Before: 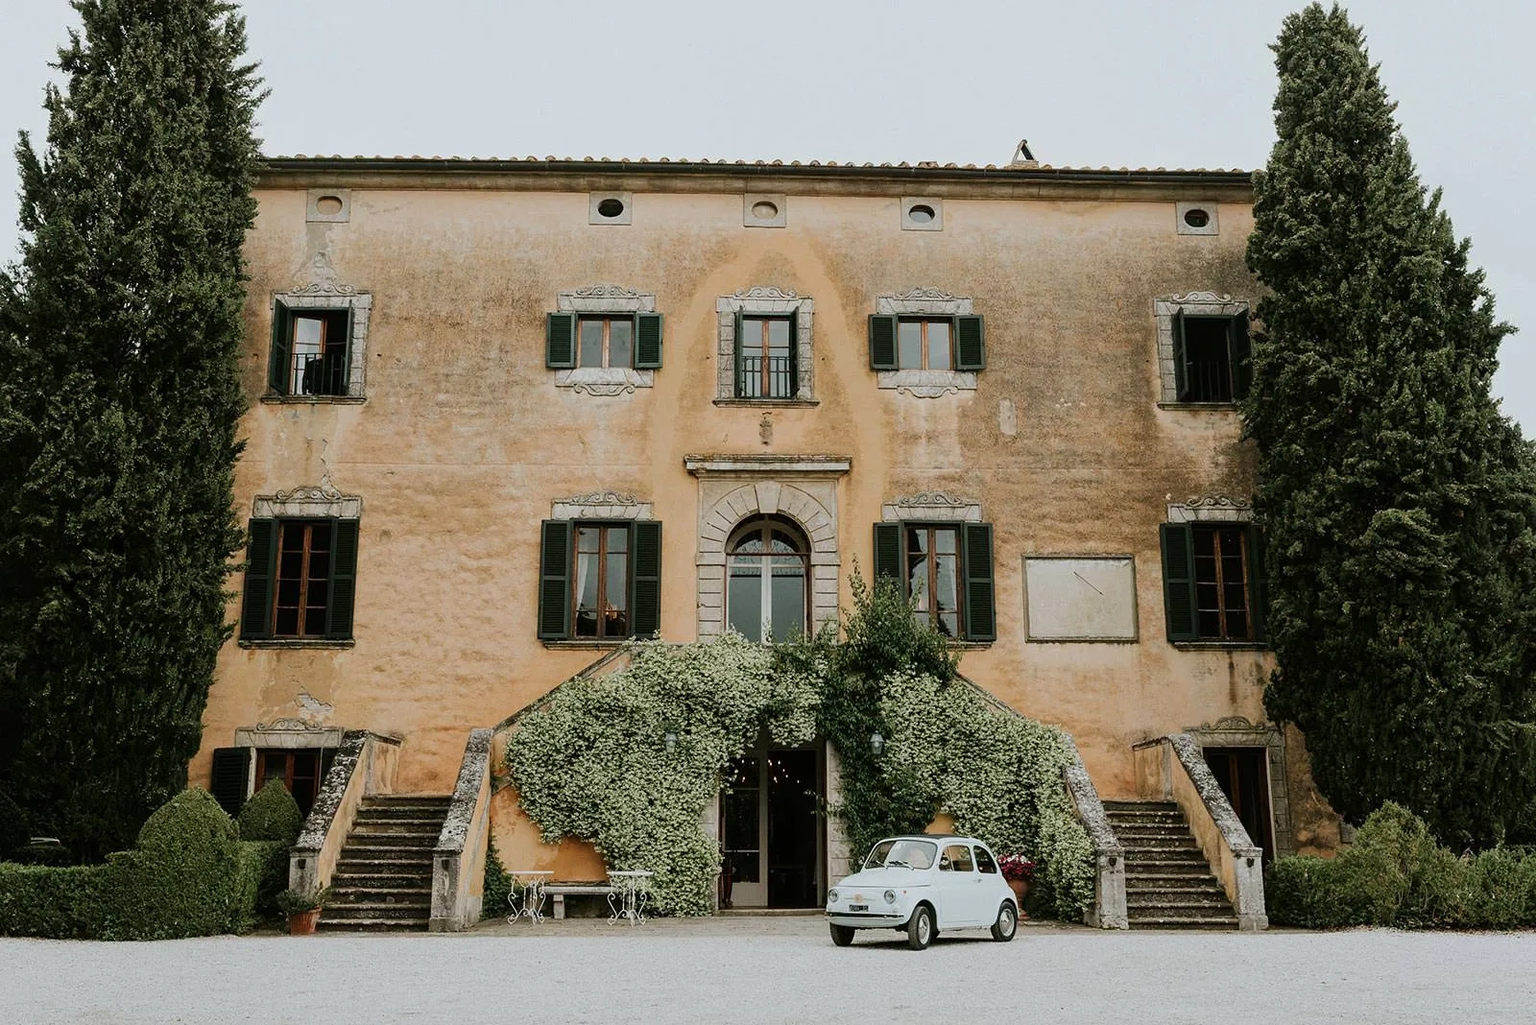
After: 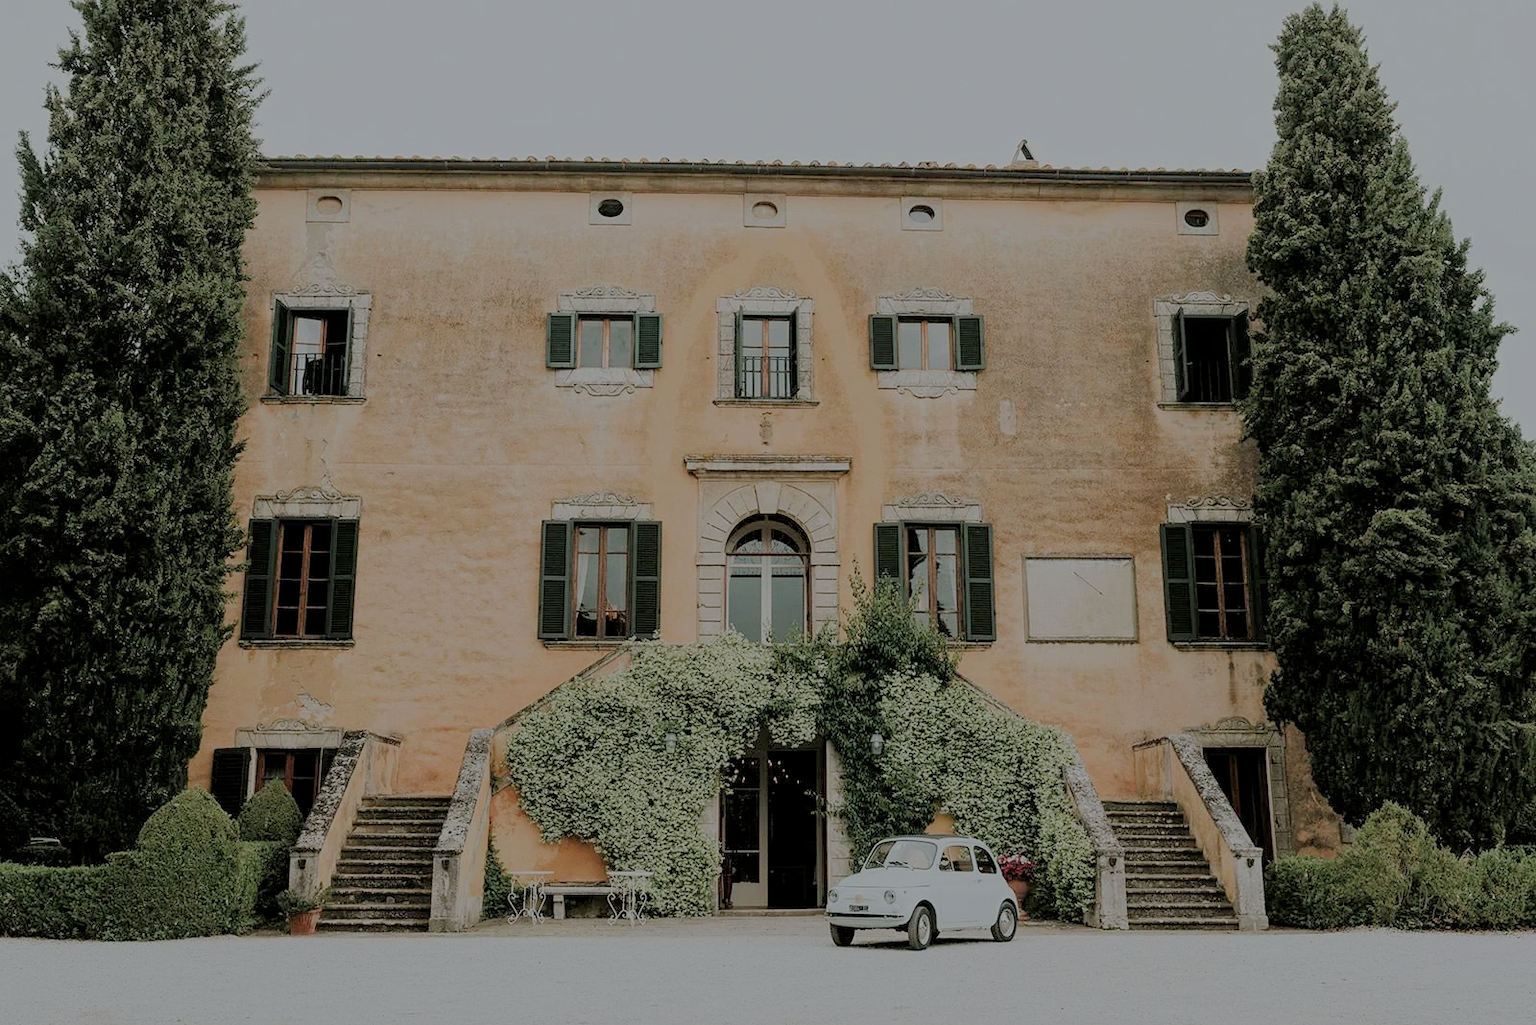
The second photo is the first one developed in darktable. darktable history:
filmic rgb: black relative exposure -8 EV, white relative exposure 8.05 EV, target black luminance 0%, hardness 2.5, latitude 76.34%, contrast 0.565, shadows ↔ highlights balance 0.008%
